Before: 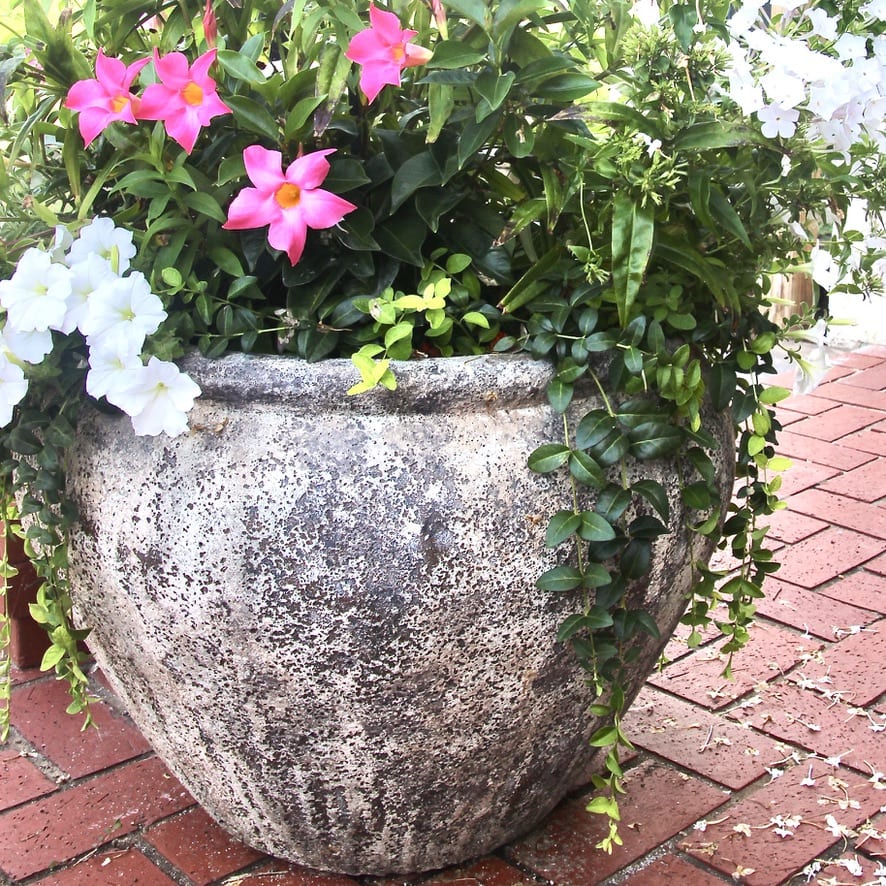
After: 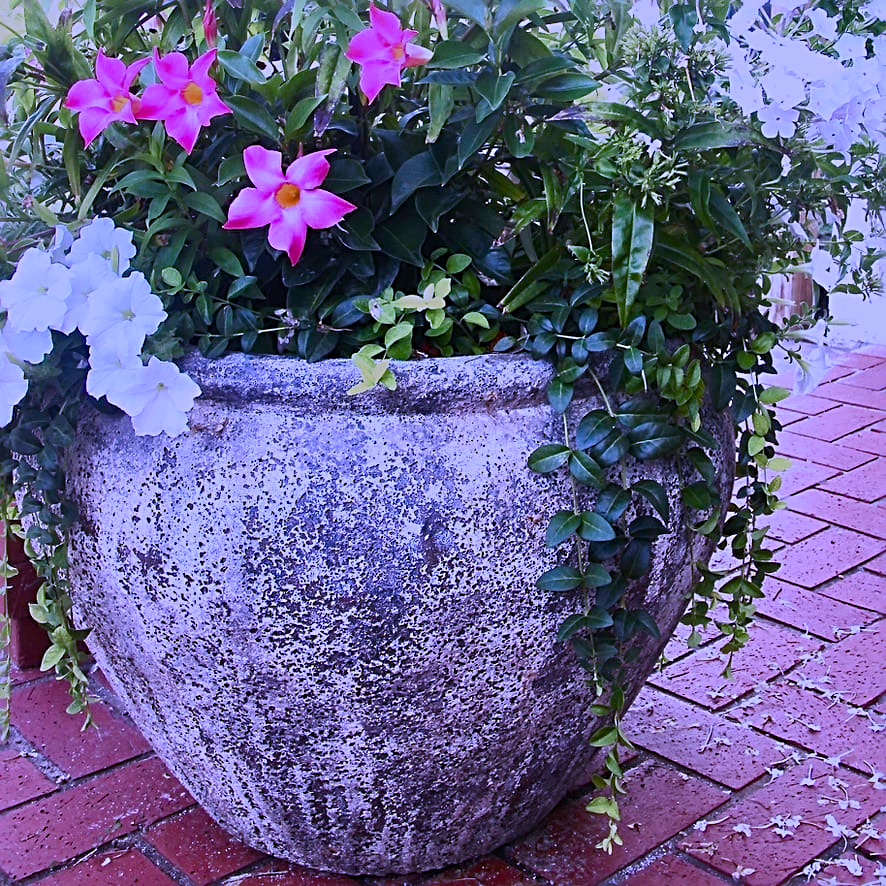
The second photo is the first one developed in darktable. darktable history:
sharpen: radius 2.543, amount 0.636
color balance rgb: perceptual saturation grading › global saturation 20%, perceptual saturation grading › highlights -25%, perceptual saturation grading › shadows 25%
white balance: red 0.98, blue 1.61
exposure: exposure -1 EV, compensate highlight preservation false
